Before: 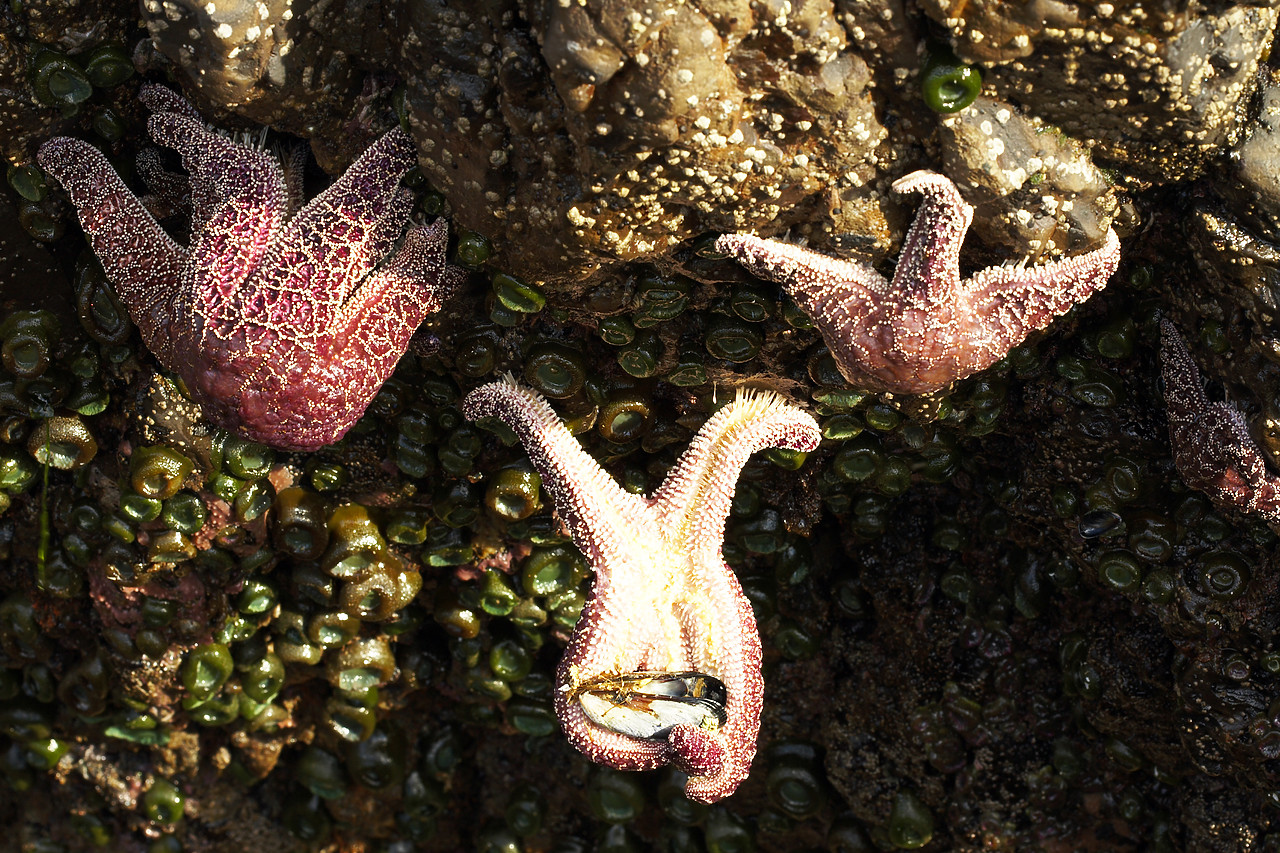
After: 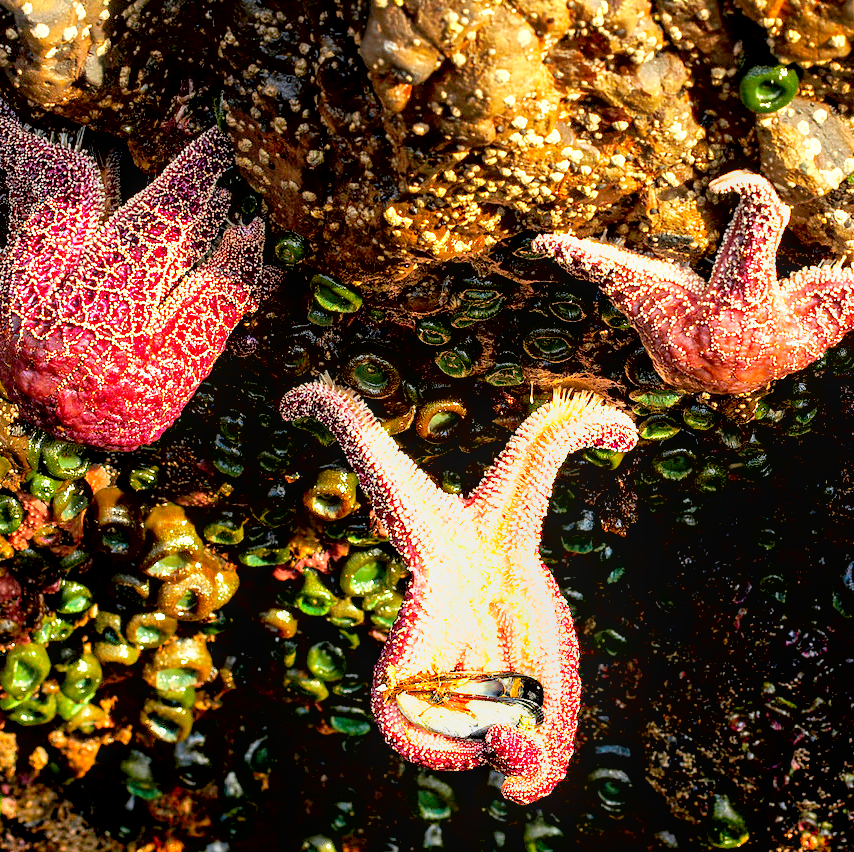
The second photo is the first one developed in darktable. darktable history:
crop and rotate: left 14.348%, right 18.928%
exposure: black level correction 0.009, exposure 0.016 EV, compensate exposure bias true, compensate highlight preservation false
shadows and highlights: radius 262.82, soften with gaussian
contrast brightness saturation: contrast 0.069, brightness 0.175, saturation 0.407
local contrast: detail 130%
